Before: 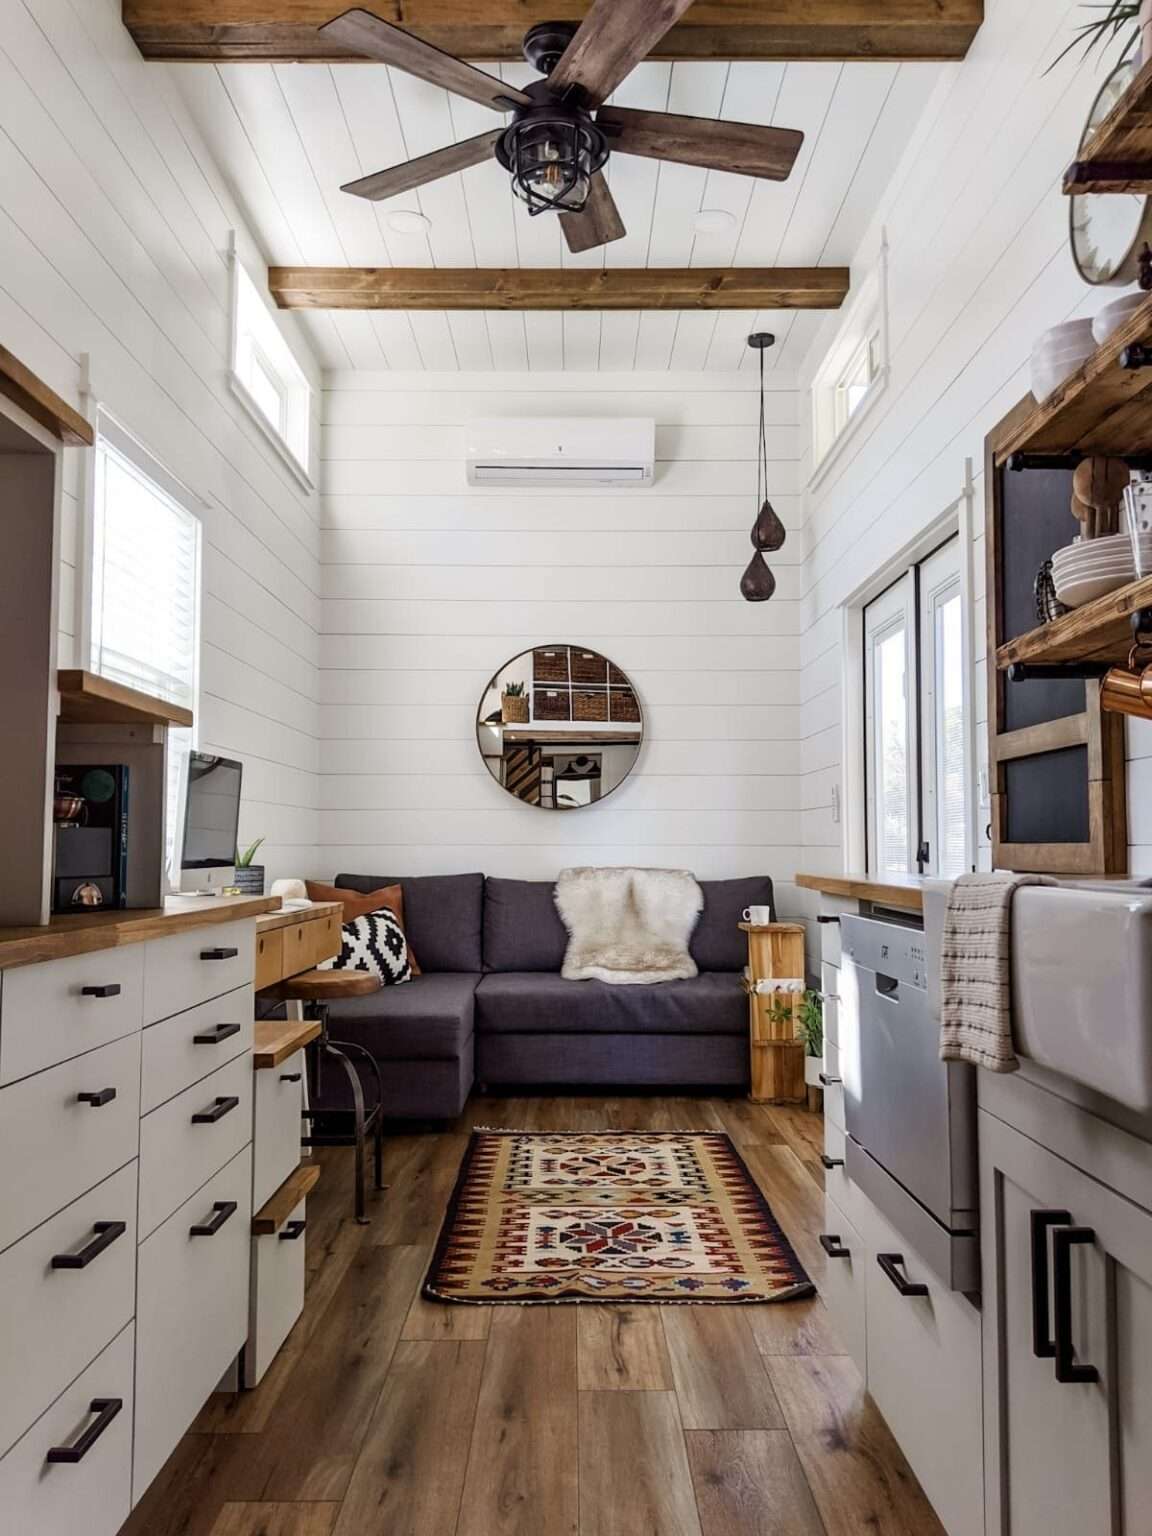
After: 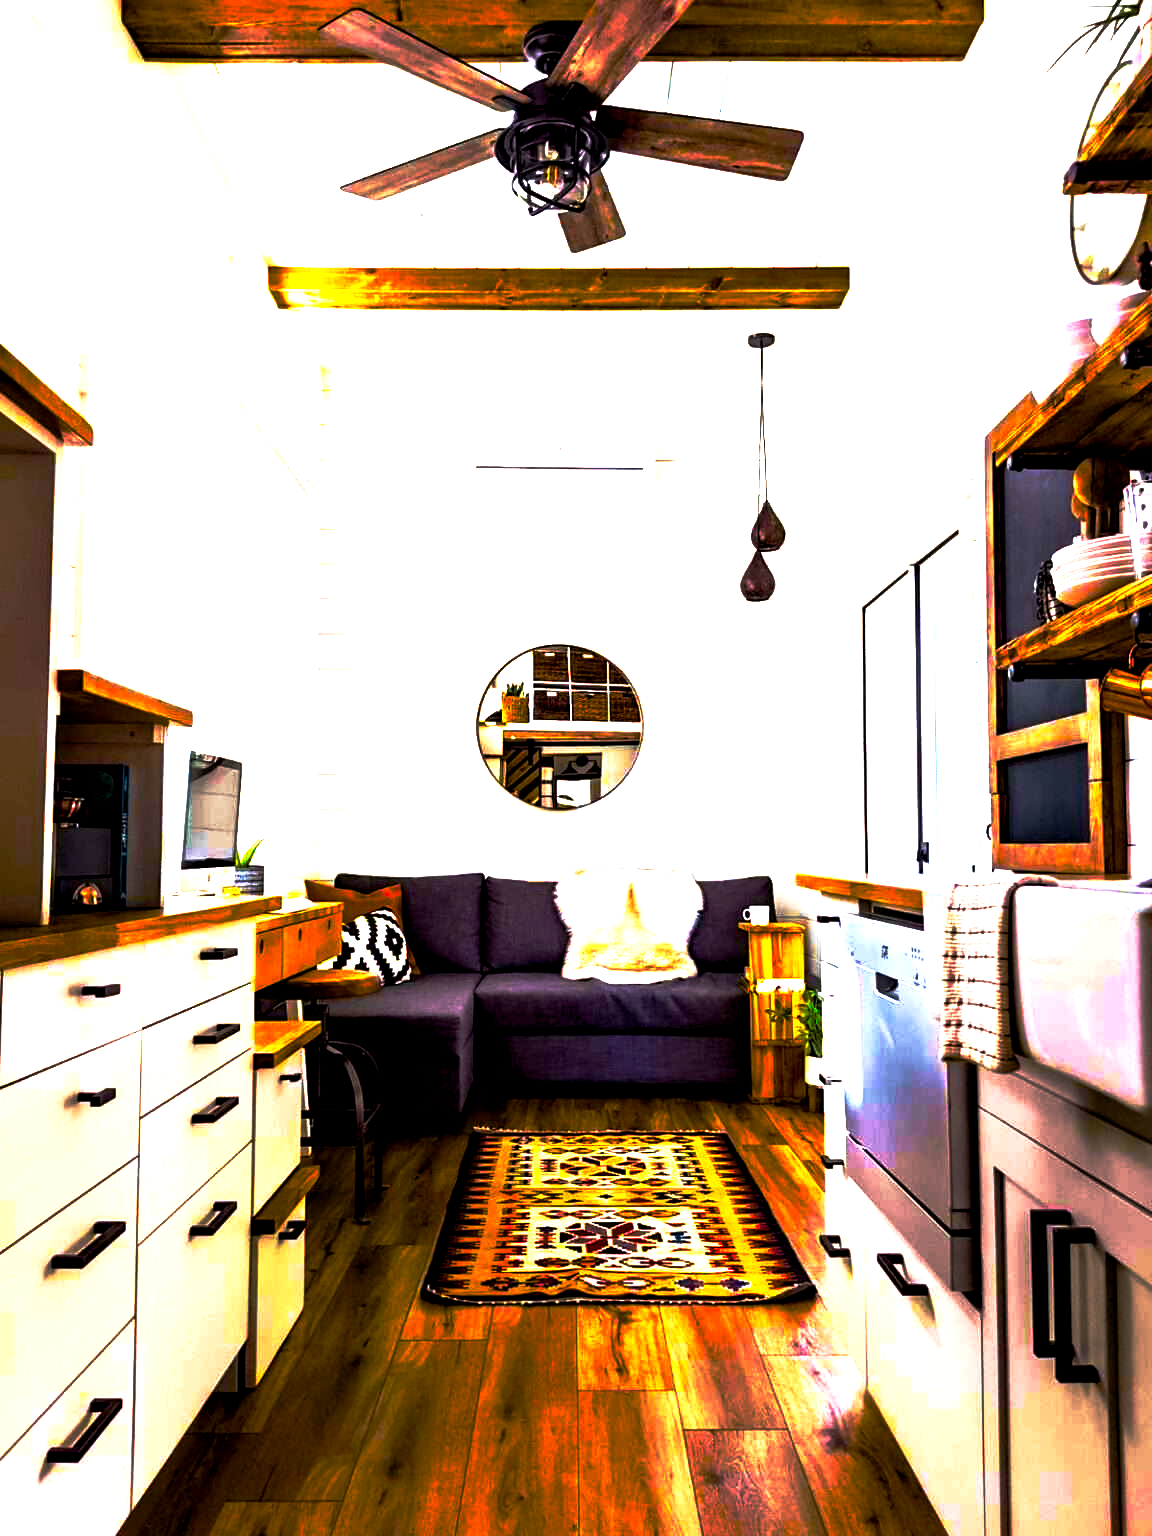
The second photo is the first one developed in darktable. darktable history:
tone equalizer: -8 EV -0.745 EV, -7 EV -0.687 EV, -6 EV -0.59 EV, -5 EV -0.365 EV, -3 EV 0.387 EV, -2 EV 0.6 EV, -1 EV 0.688 EV, +0 EV 0.728 EV
base curve: curves: ch0 [(0, 0) (0.564, 0.291) (0.802, 0.731) (1, 1)], preserve colors none
exposure: black level correction 0.012, exposure 0.69 EV, compensate highlight preservation false
color balance rgb: perceptual saturation grading › global saturation 73.976%, perceptual saturation grading › shadows -30.778%, perceptual brilliance grading › global brilliance 14.204%, perceptual brilliance grading › shadows -35.431%, global vibrance 59.4%
